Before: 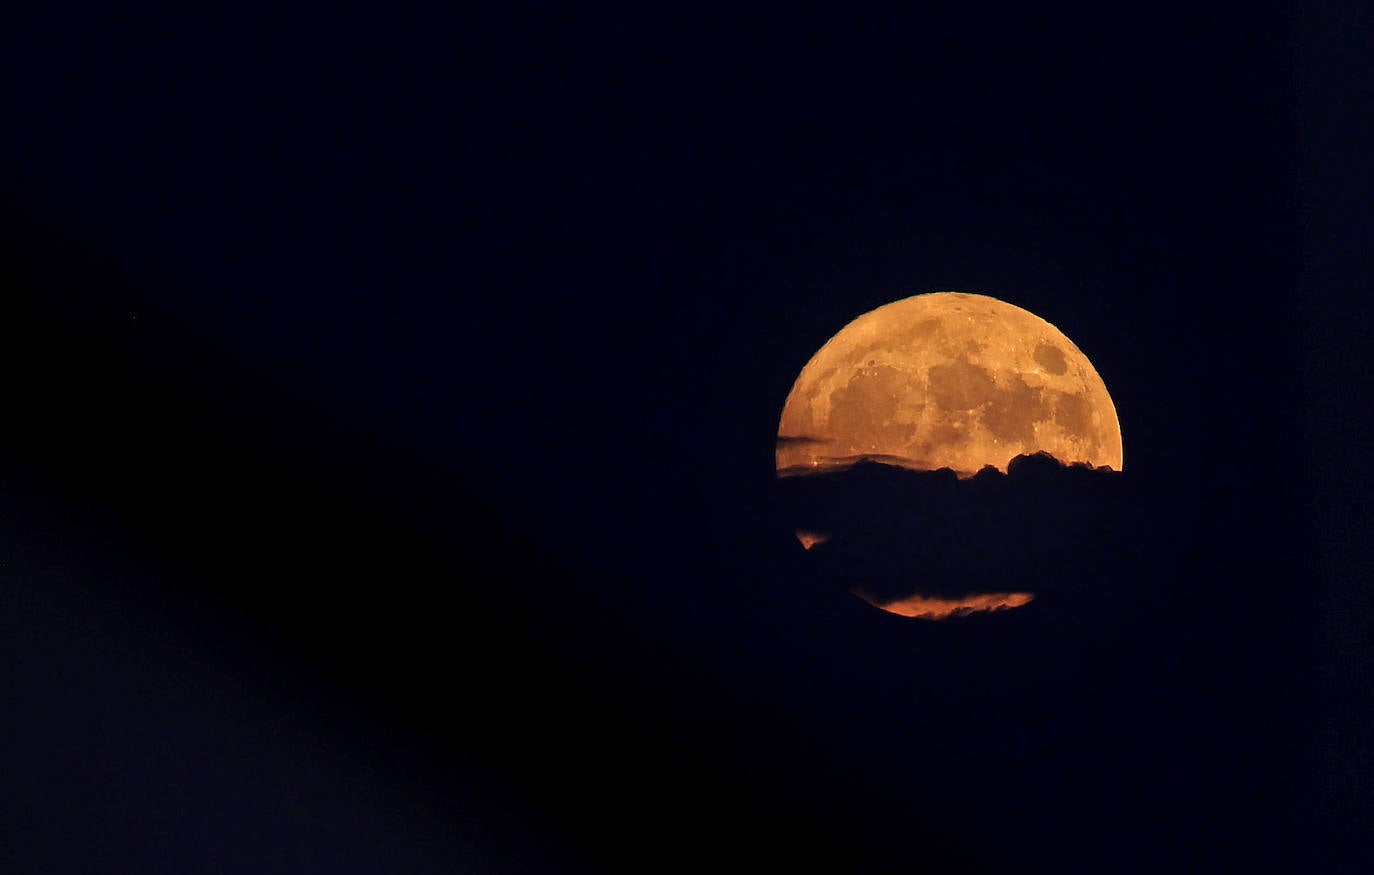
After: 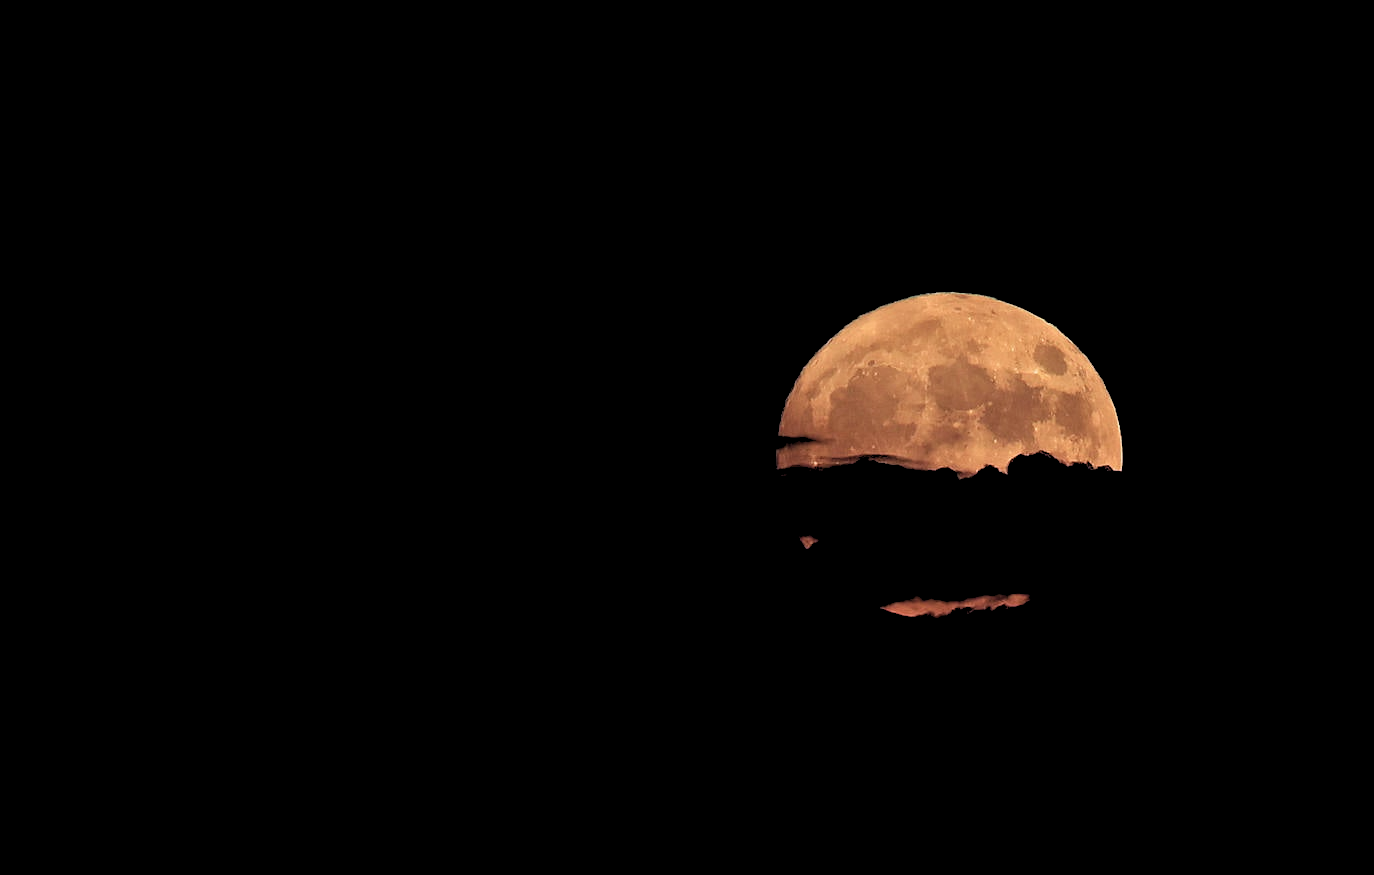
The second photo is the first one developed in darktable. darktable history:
color calibration: illuminant as shot in camera, x 0.369, y 0.376, temperature 4328.46 K, gamut compression 3
rgb levels: levels [[0.029, 0.461, 0.922], [0, 0.5, 1], [0, 0.5, 1]]
